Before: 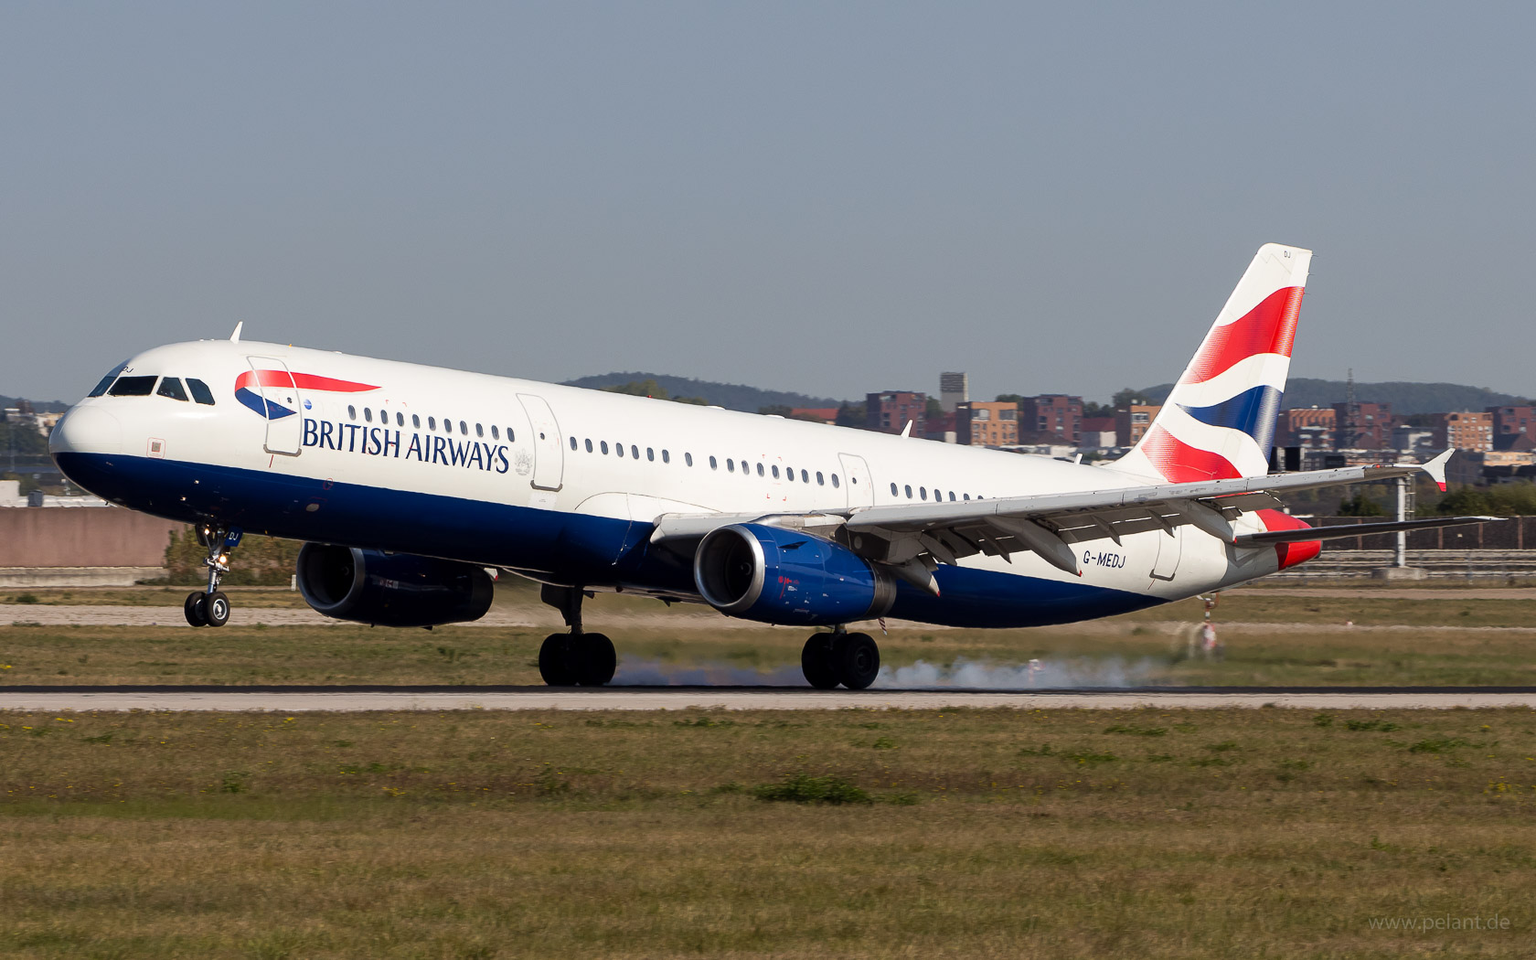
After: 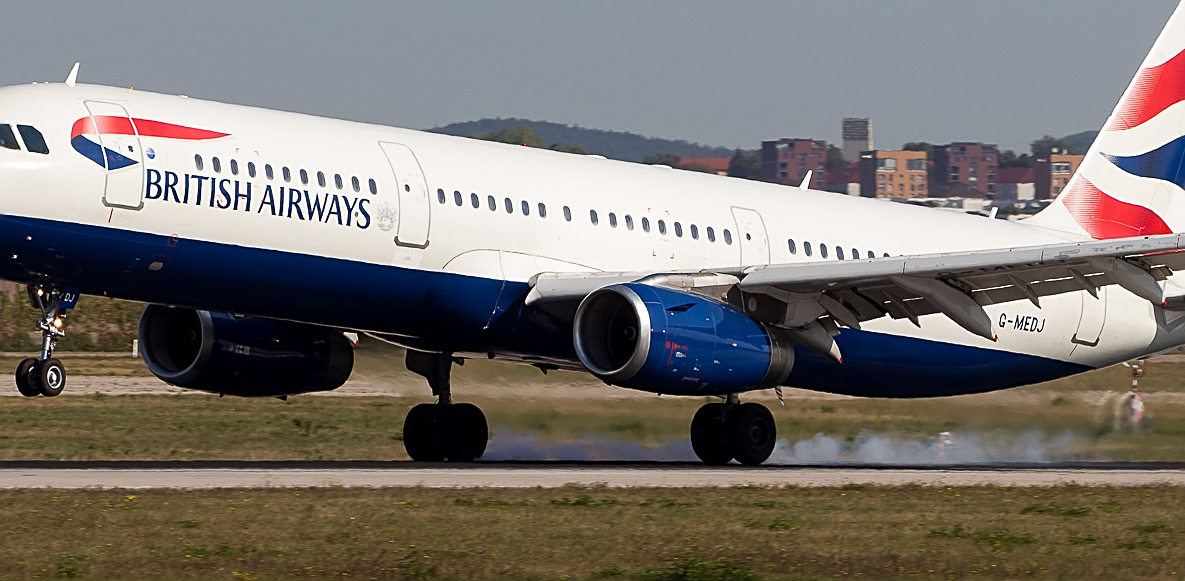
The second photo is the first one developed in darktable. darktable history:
crop: left 11.123%, top 27.61%, right 18.3%, bottom 17.034%
sharpen: on, module defaults
